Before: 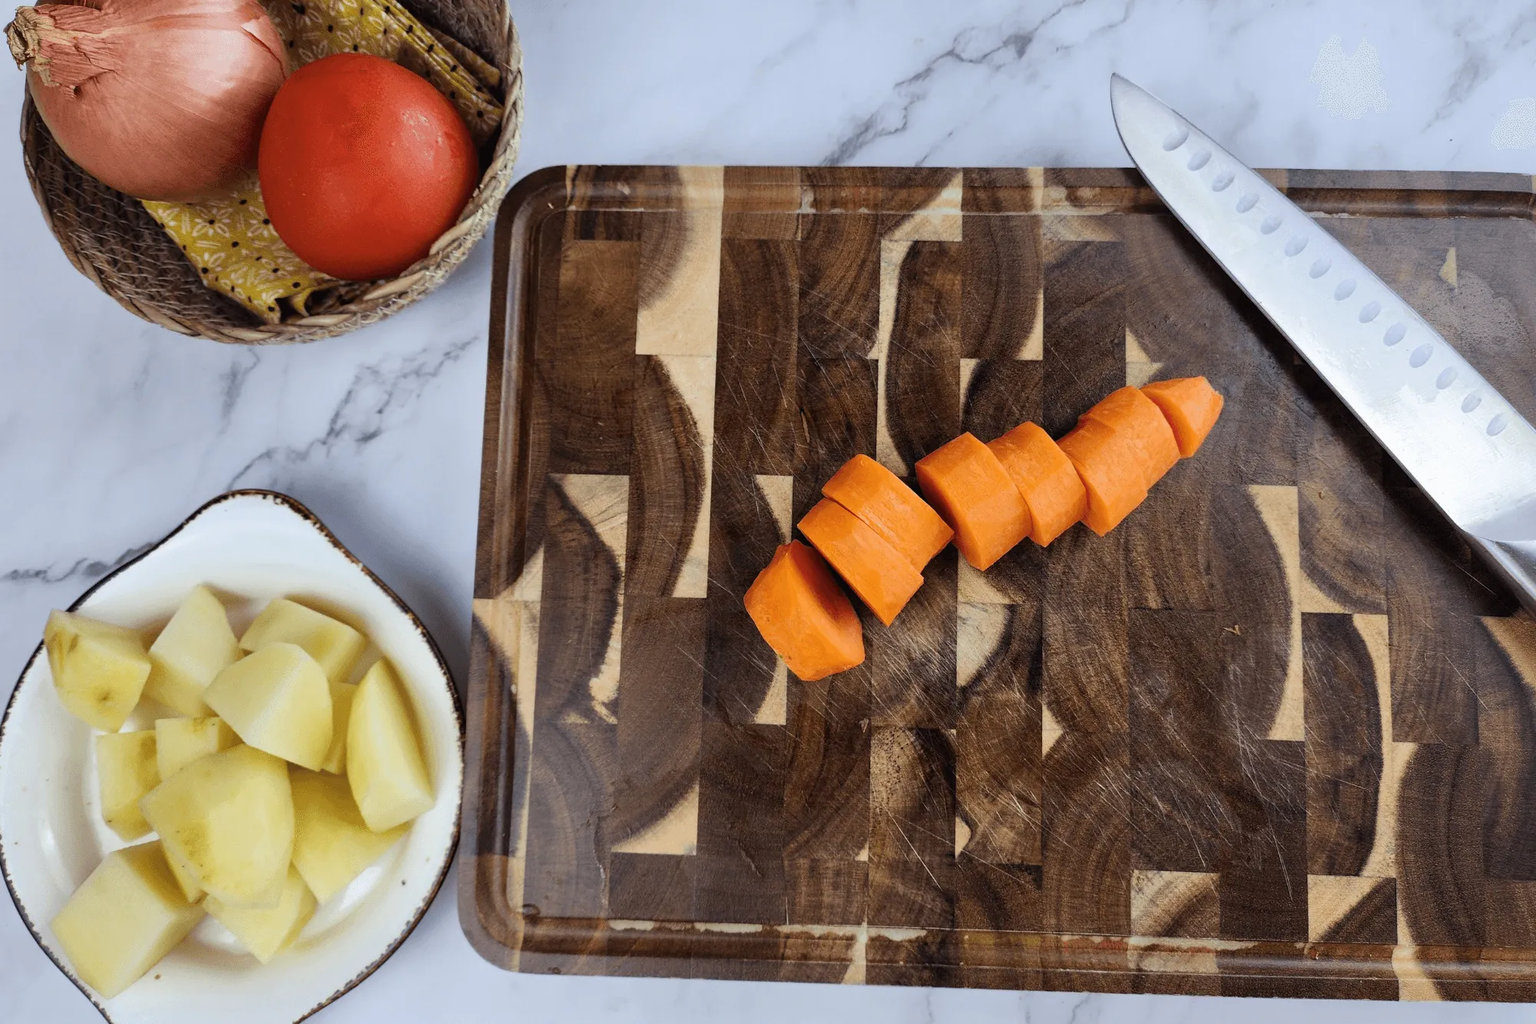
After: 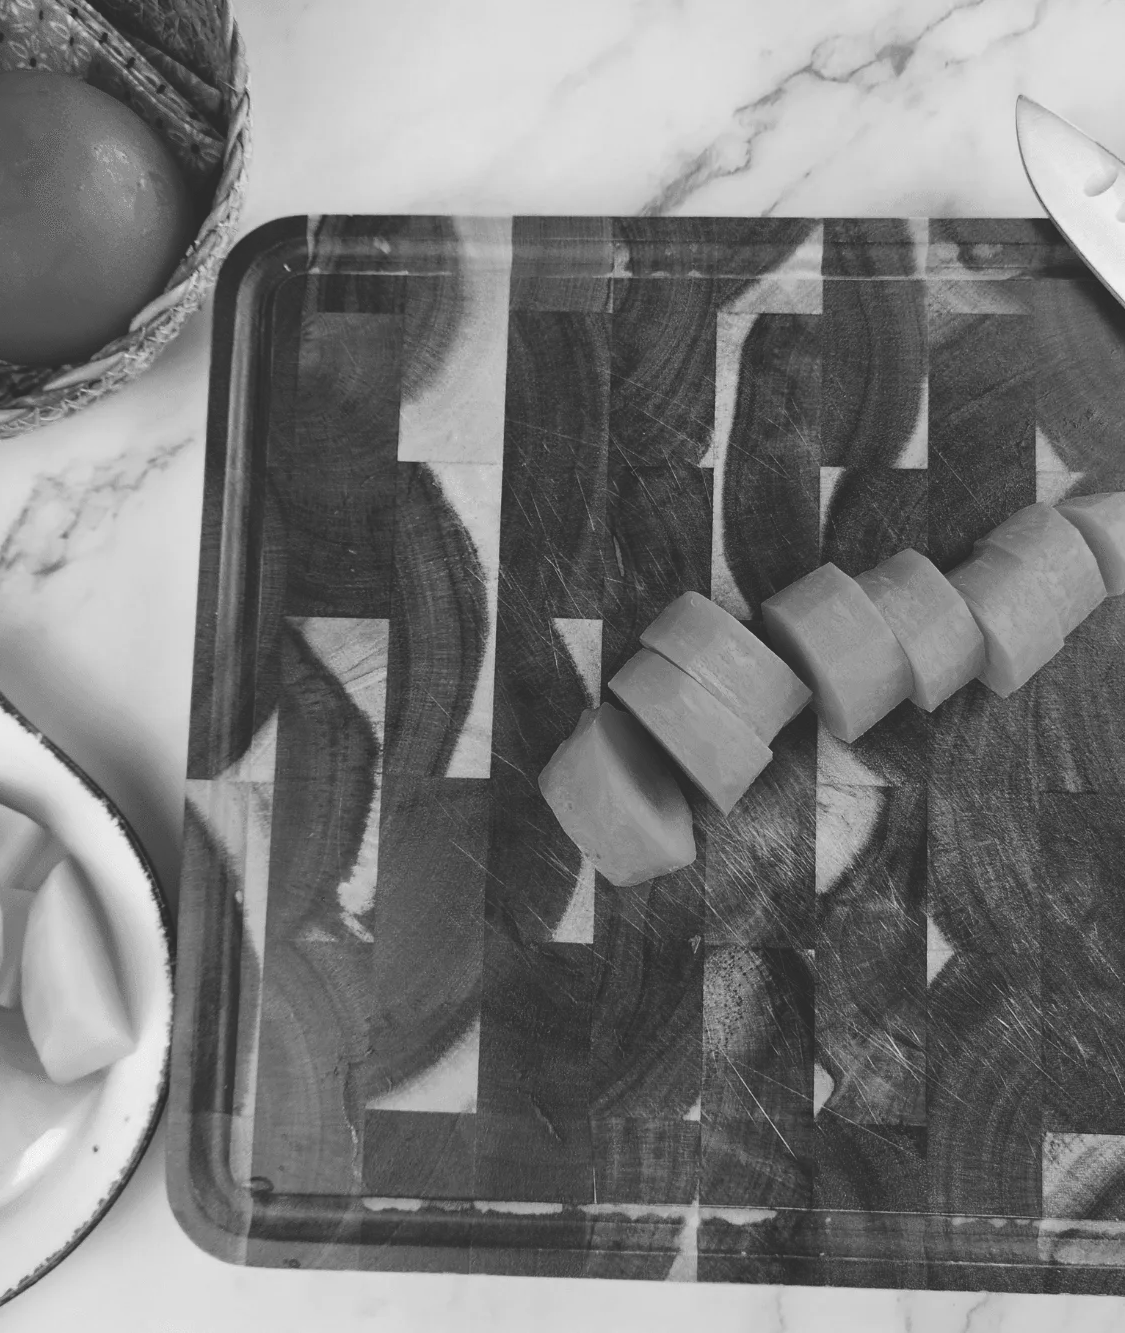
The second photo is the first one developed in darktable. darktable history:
crop: left 21.543%, right 22.204%
color calibration: output gray [0.25, 0.35, 0.4, 0], illuminant as shot in camera, x 0.379, y 0.396, temperature 4146.05 K
exposure: black level correction -0.022, exposure -0.037 EV, compensate exposure bias true, compensate highlight preservation false
